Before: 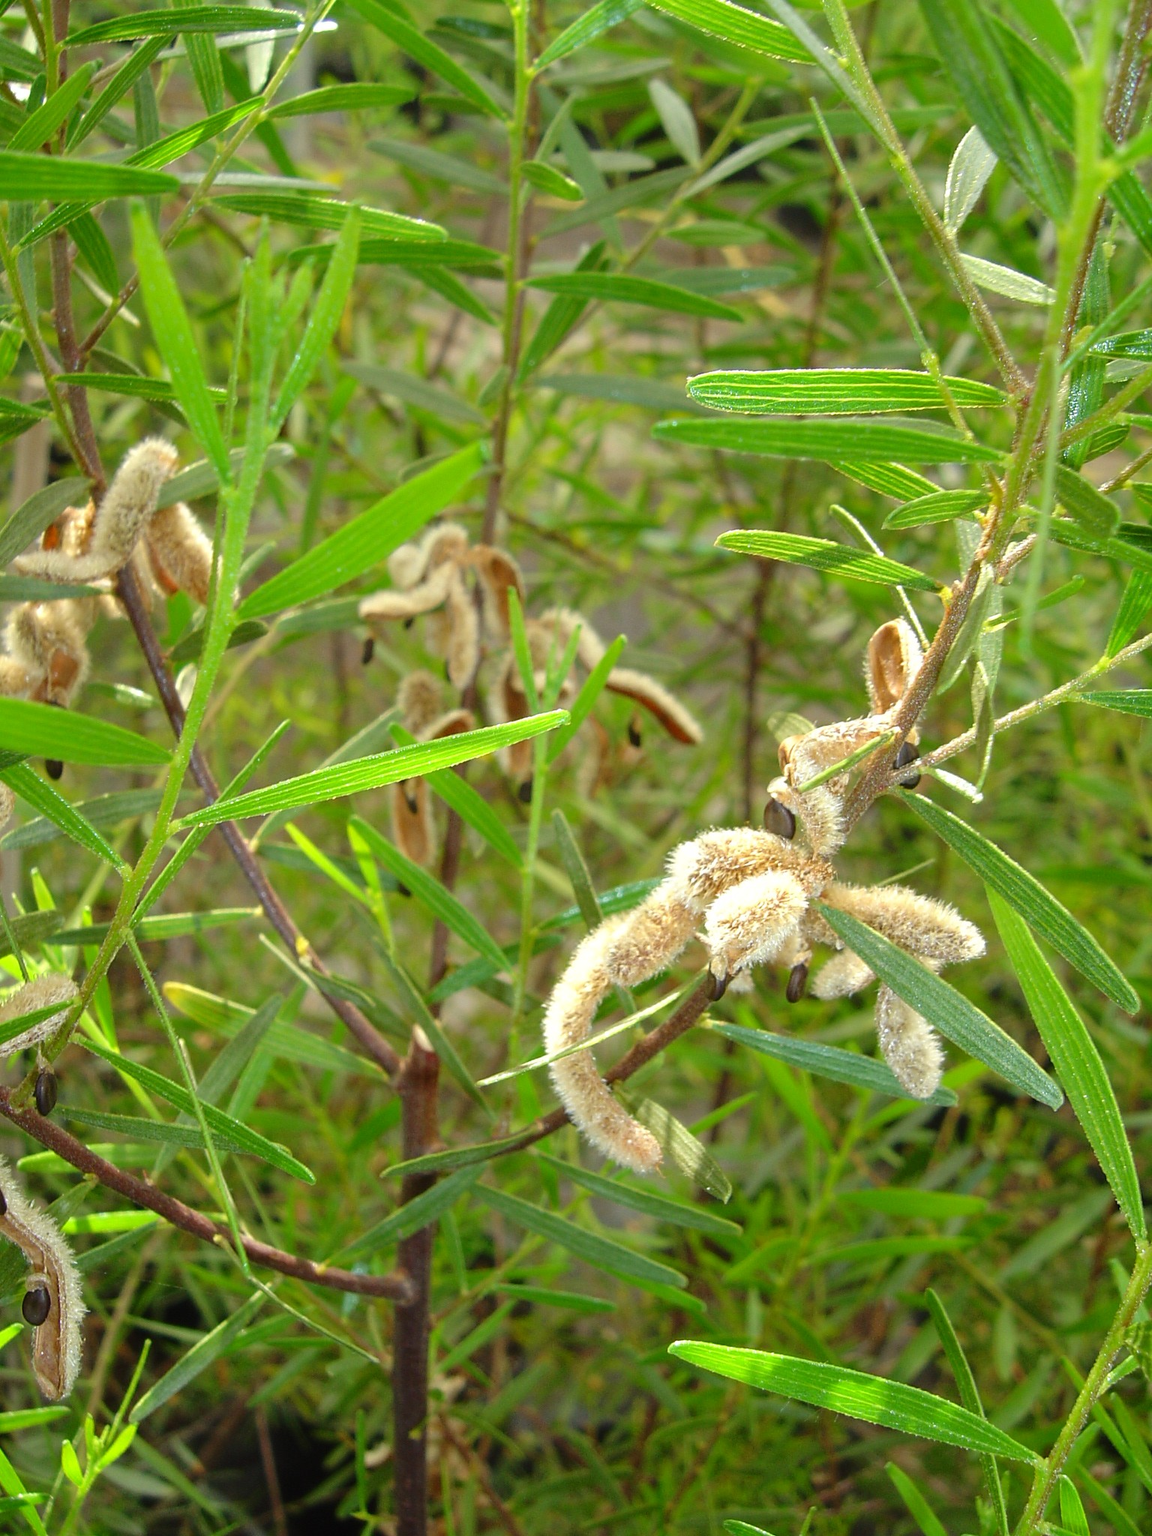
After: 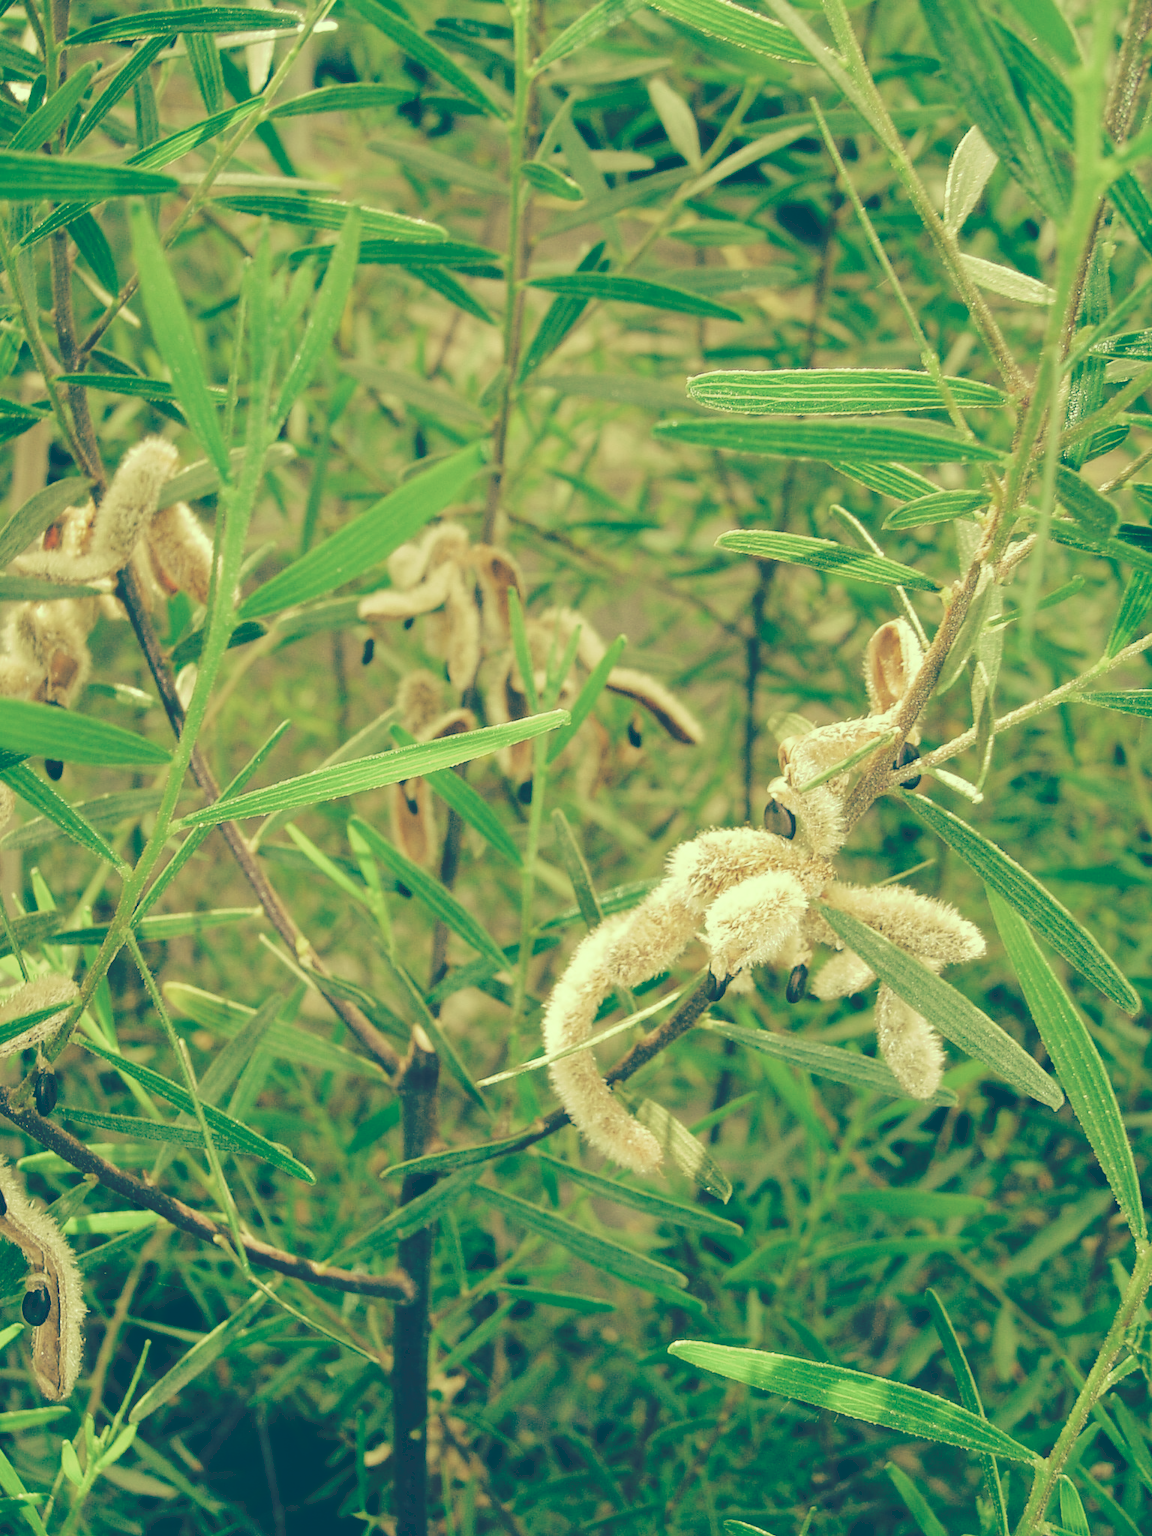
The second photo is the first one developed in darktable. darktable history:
tone curve: curves: ch0 [(0, 0) (0.003, 0.199) (0.011, 0.199) (0.025, 0.199) (0.044, 0.205) (0.069, 0.215) (0.1, 0.225) (0.136, 0.235) (0.177, 0.25) (0.224, 0.275) (0.277, 0.335) (0.335, 0.413) (0.399, 0.508) (0.468, 0.592) (0.543, 0.671) (0.623, 0.734) (0.709, 0.799) (0.801, 0.851) (0.898, 0.895) (1, 1)], preserve colors none
color look up table: target L [88.97, 92.72, 81.05, 70.03, 68.99, 58.12, 43.91, 47.13, 20.27, 201.17, 81.95, 75.04, 70.18, 62.7, 59.61, 62.45, 52.71, 53.78, 45.87, 45.71, 28.07, 14.83, 5.426, 96.97, 91.24, 73.23, 75.97, 71.37, 89.01, 69.92, 68.41, 65.24, 72.76, 51.28, 54.74, 43.5, 40.84, 38.04, 33.09, 17.64, 28.28, 12.37, 4.246, 83.79, 70.4, 66.26, 43.83, 49.25, 18.68], target a [-23.49, -15.82, -50.87, -55.38, -26.46, -52.76, -35.03, -29.56, -44.44, 0, -3.744, -7.246, 15.52, 24.72, 7.139, 33.6, 1.043, 15.54, 24.26, 36.94, -9.183, -23.84, -11.96, -10.3, -6.06, -12.44, 11.27, -17.8, -3.775, 20.43, -0.268, -5.756, 6.046, 5.52, 12.69, -4.125, 5.251, 28.12, -5.689, -49.18, 8.271, -33.64, -7.767, -56.38, -34.06, -39.12, -23.23, -7.735, -43.11], target b [60.11, 49.36, 57.66, 38.06, 42.51, 38.68, 21.94, 19.7, -9.465, -0.001, 44.79, 61.64, 48.3, 49.27, 37.57, 33.43, 21.87, 25.99, 27.62, 25.21, 3.219, -18.14, -33.35, 35.59, 35.99, 37.75, 37.67, 12.07, 36.74, 30, 29.2, 0.336, 13.13, 5.665, 14.27, -5.346, 5.766, 5.371, 2.555, -15.73, -18.27, -26.57, -35.9, 27.94, 35.75, 12.74, 9.221, 8.774, -14.48], num patches 49
